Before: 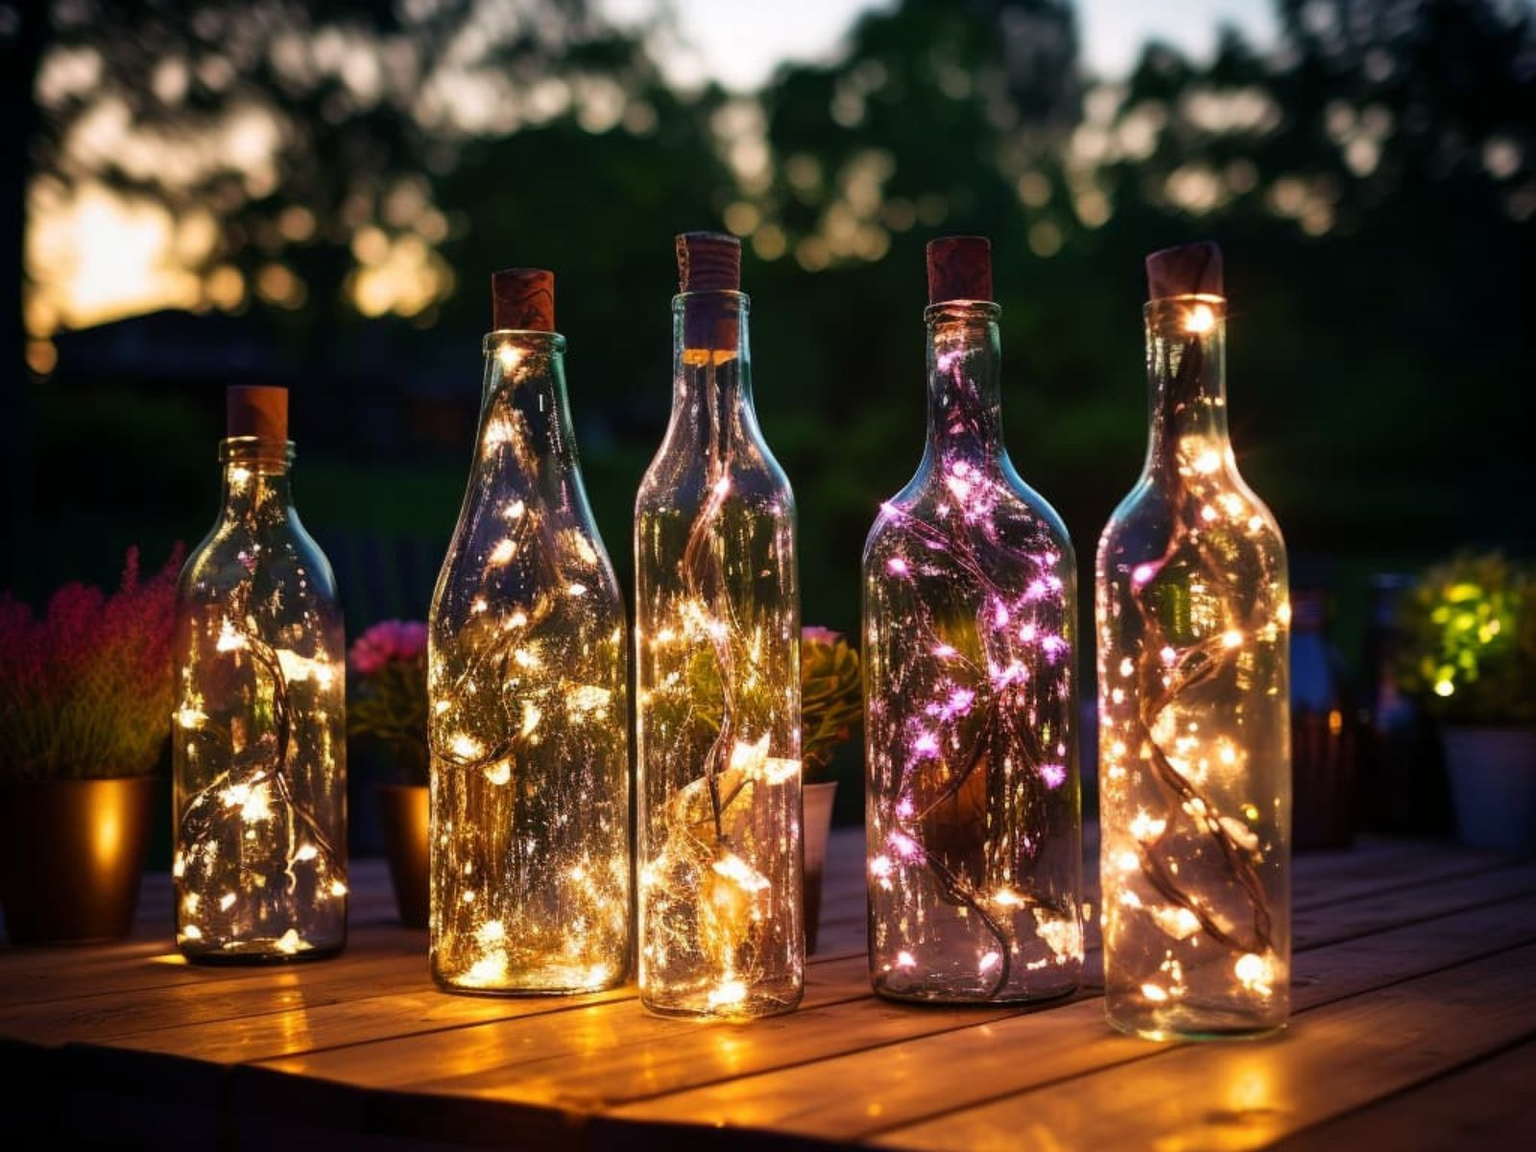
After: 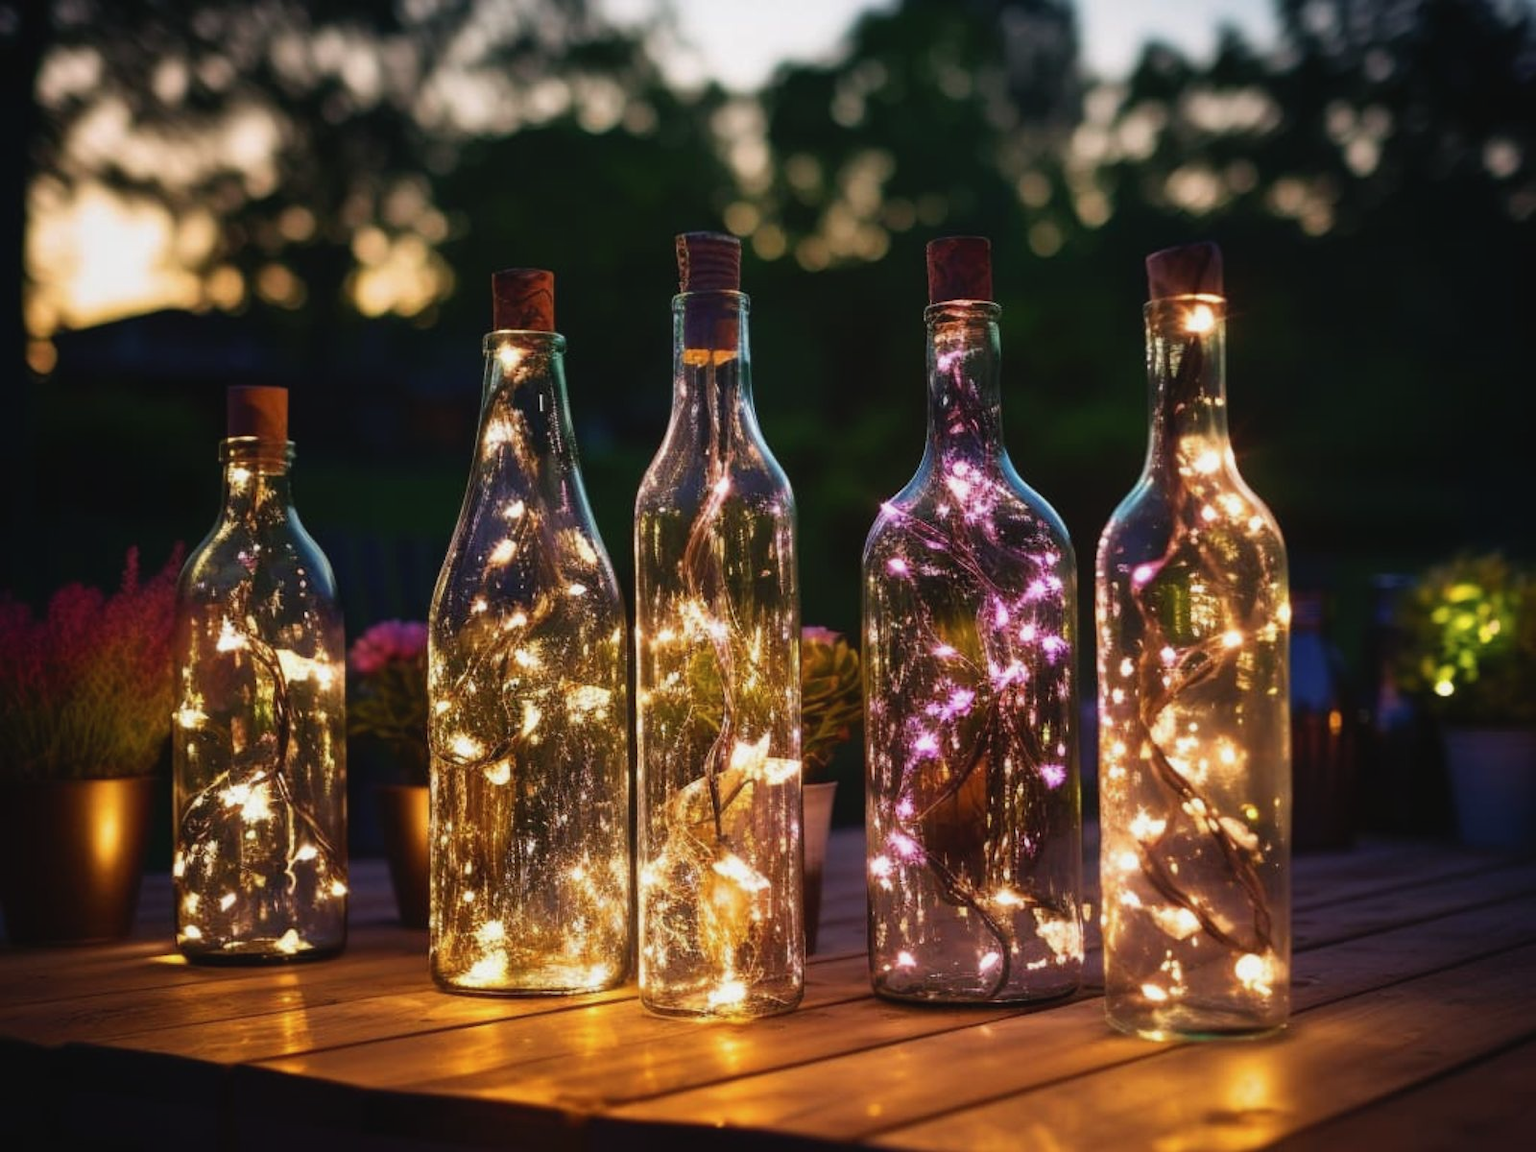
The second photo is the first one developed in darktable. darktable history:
contrast brightness saturation: contrast -0.083, brightness -0.036, saturation -0.107
